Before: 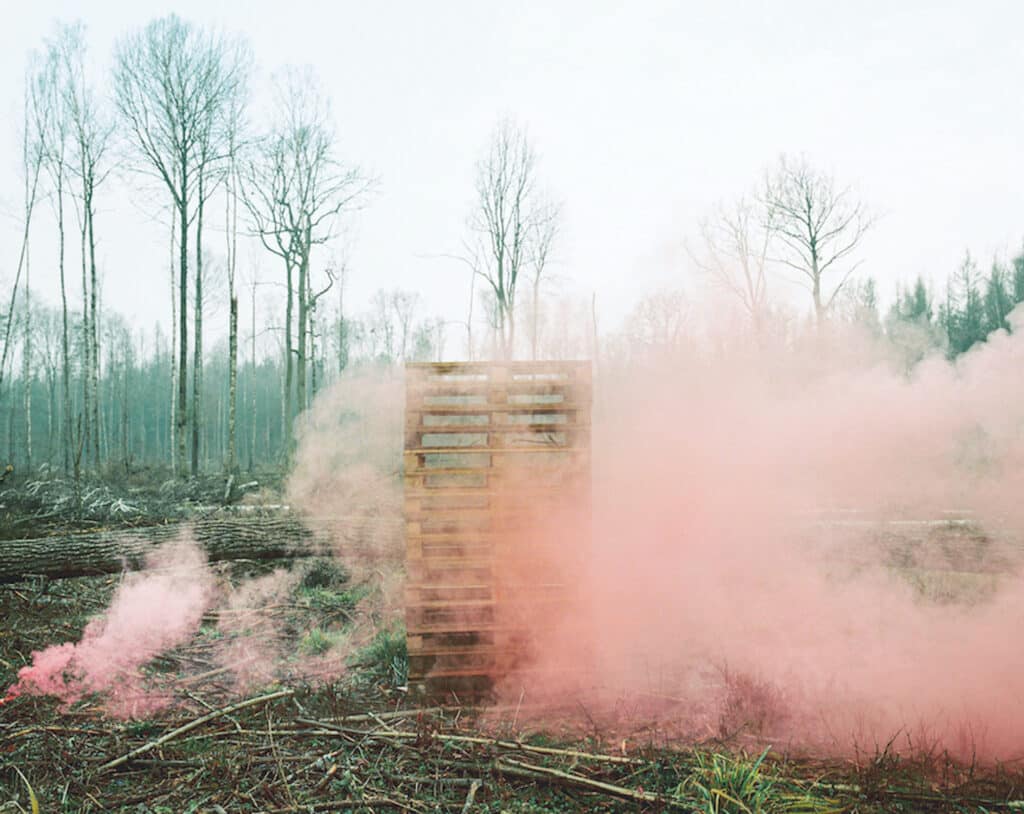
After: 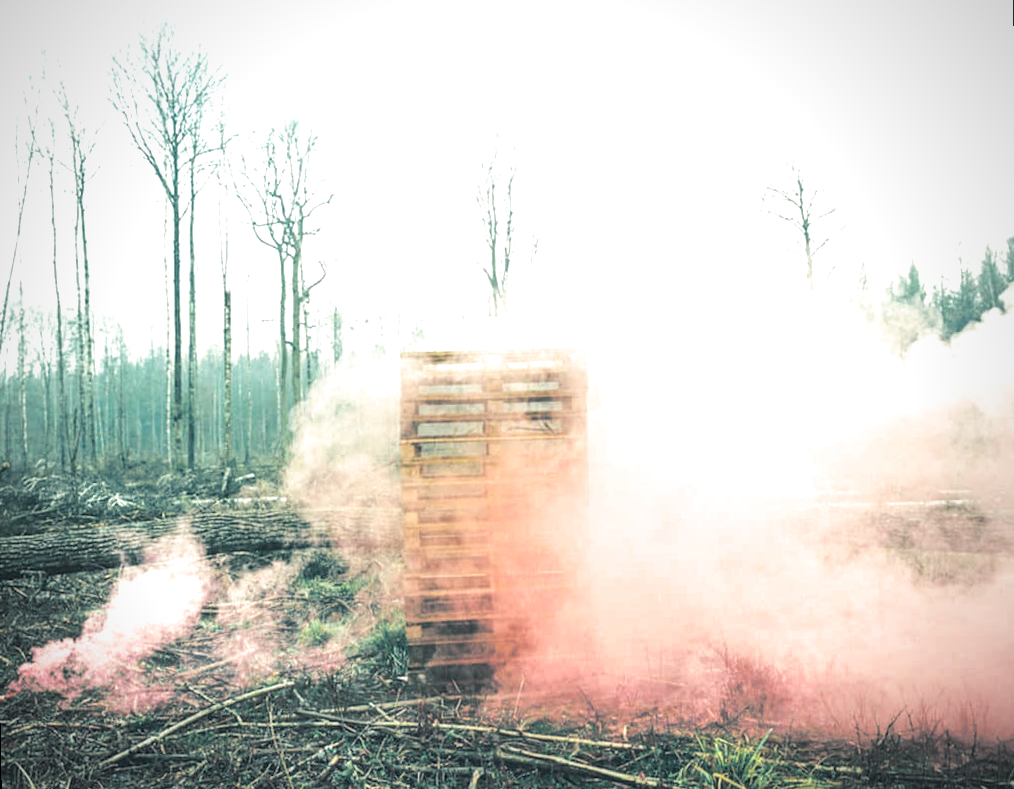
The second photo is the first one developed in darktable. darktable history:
split-toning: shadows › hue 205.2°, shadows › saturation 0.43, highlights › hue 54°, highlights › saturation 0.54
rotate and perspective: rotation -1°, crop left 0.011, crop right 0.989, crop top 0.025, crop bottom 0.975
contrast equalizer: octaves 7, y [[0.6 ×6], [0.55 ×6], [0 ×6], [0 ×6], [0 ×6]], mix -0.3
local contrast: detail 130%
vignetting: fall-off radius 60.92%
exposure: black level correction 0, exposure 0.7 EV, compensate highlight preservation false
